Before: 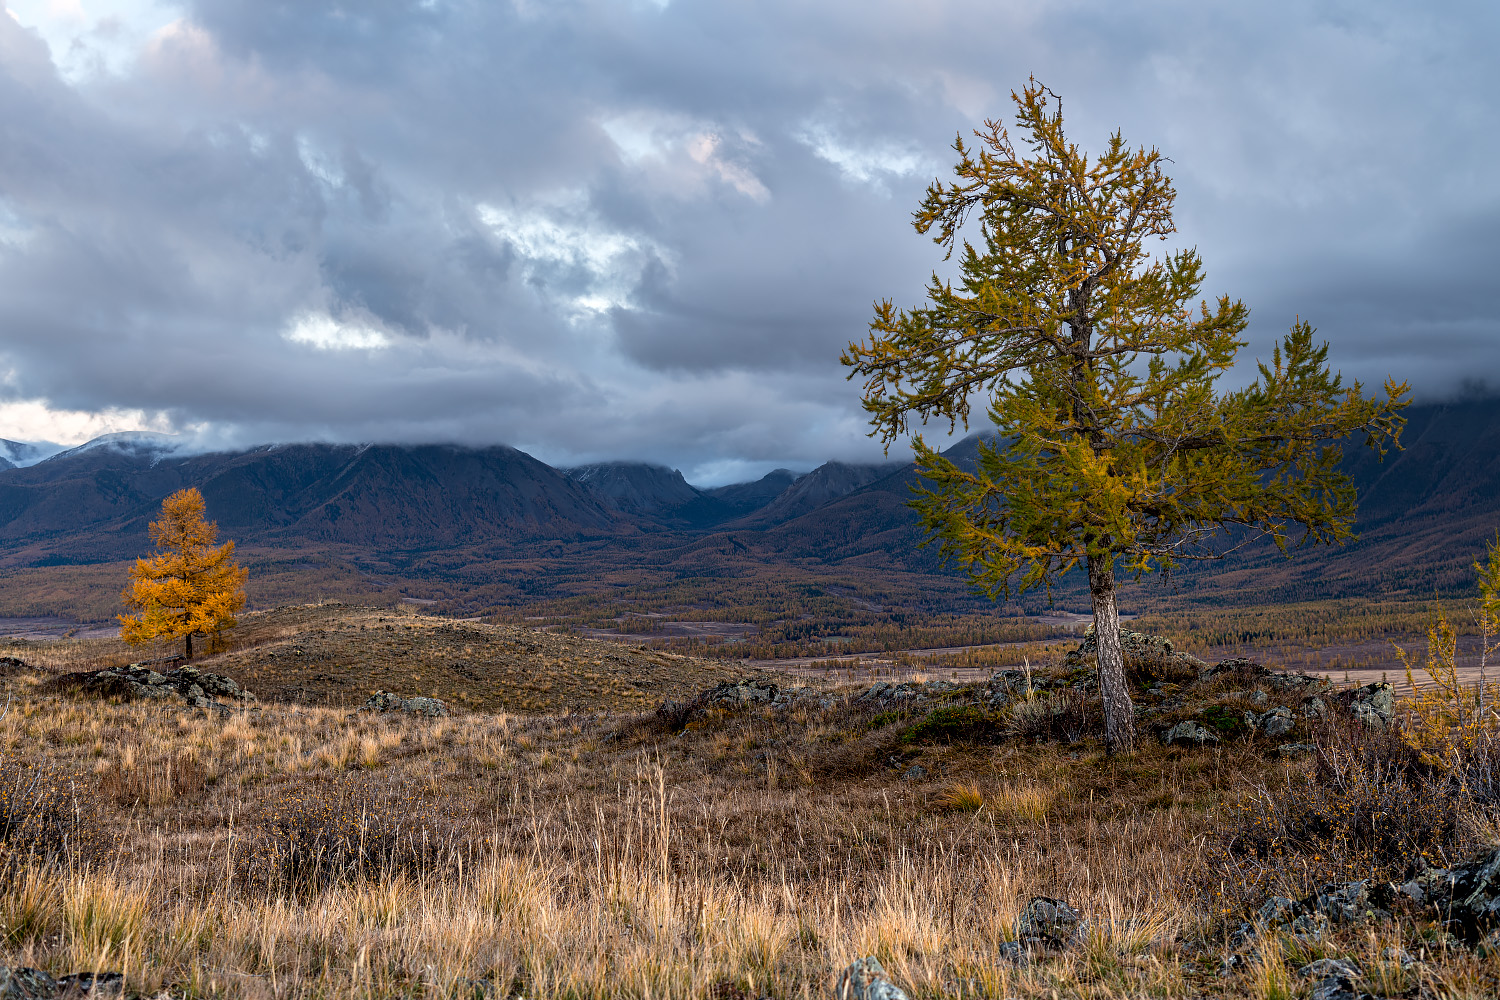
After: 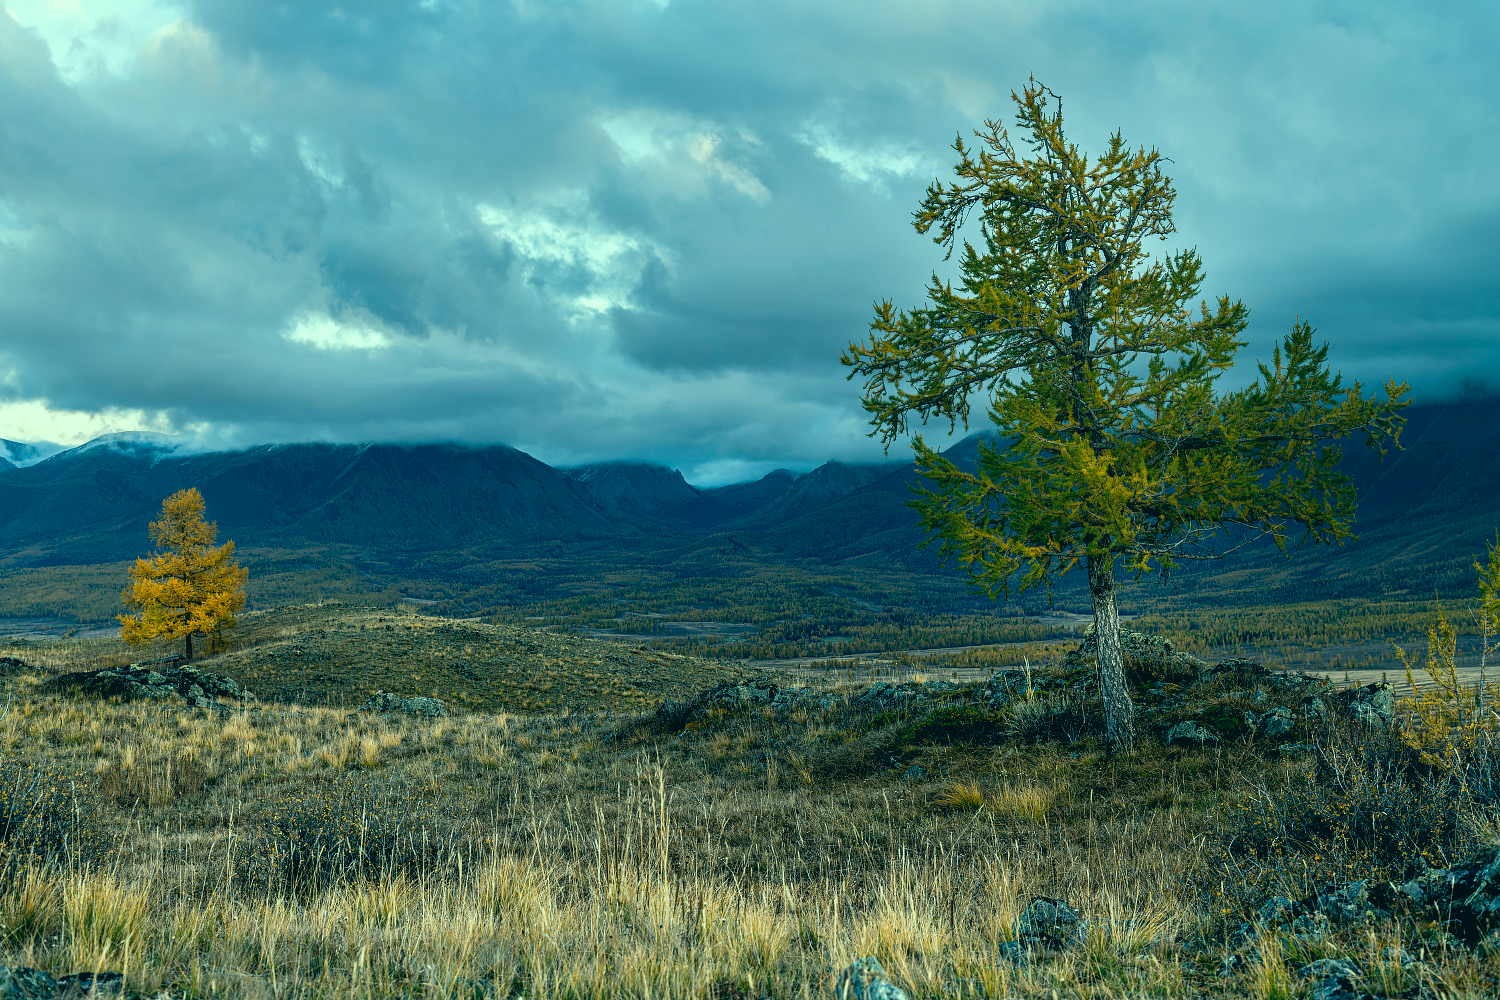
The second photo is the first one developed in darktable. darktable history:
exposure: exposure -0.011 EV, compensate highlight preservation false
color correction: highlights a* -19.73, highlights b* 9.8, shadows a* -20.58, shadows b* -10.4
